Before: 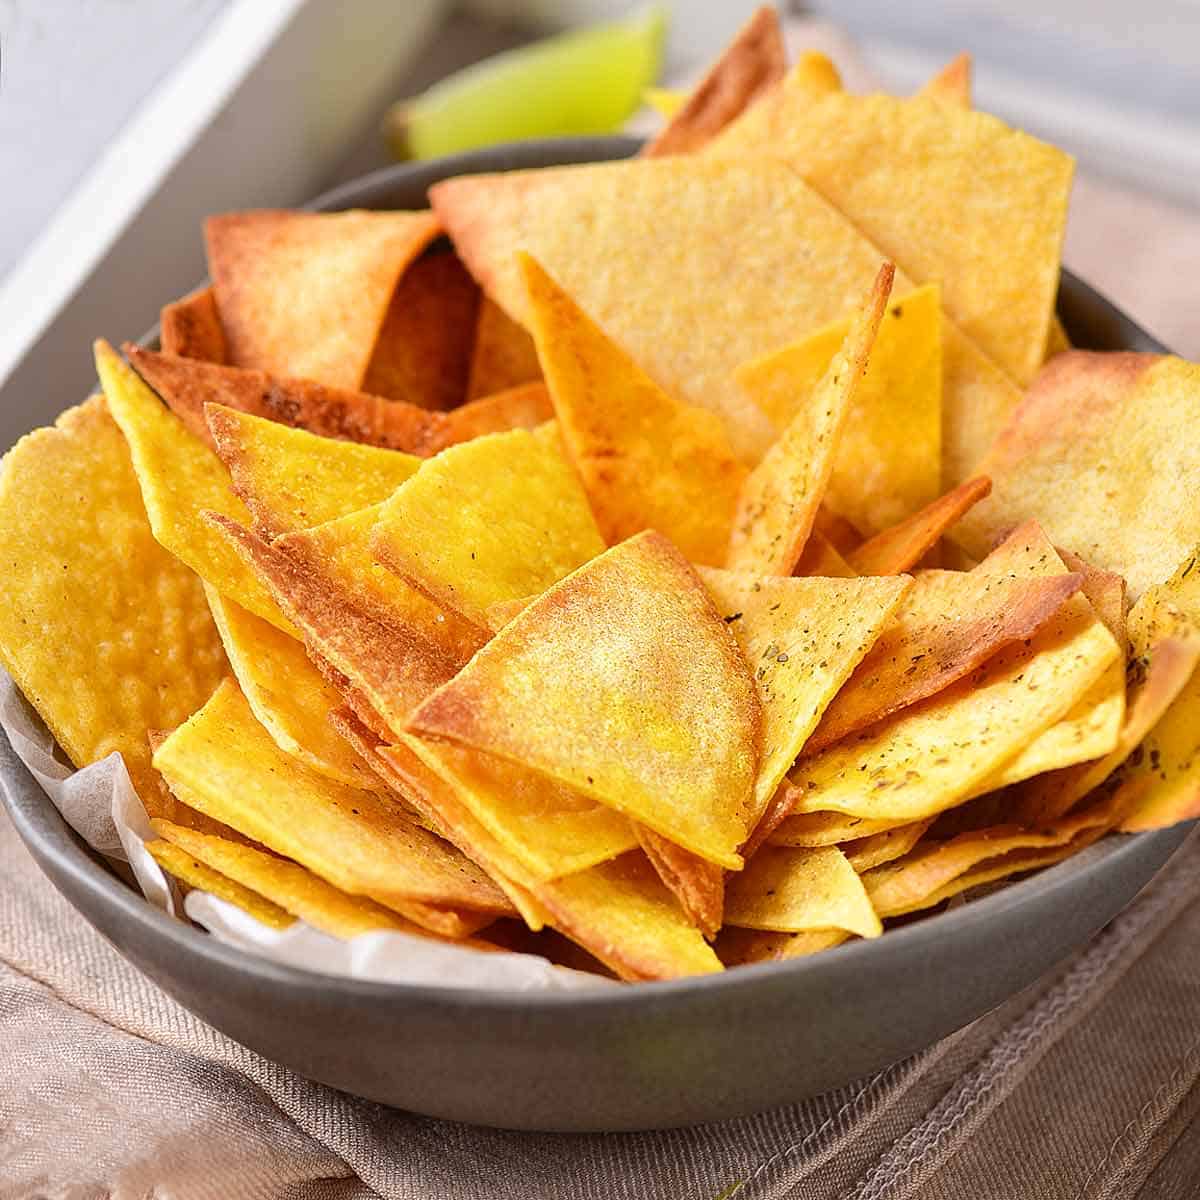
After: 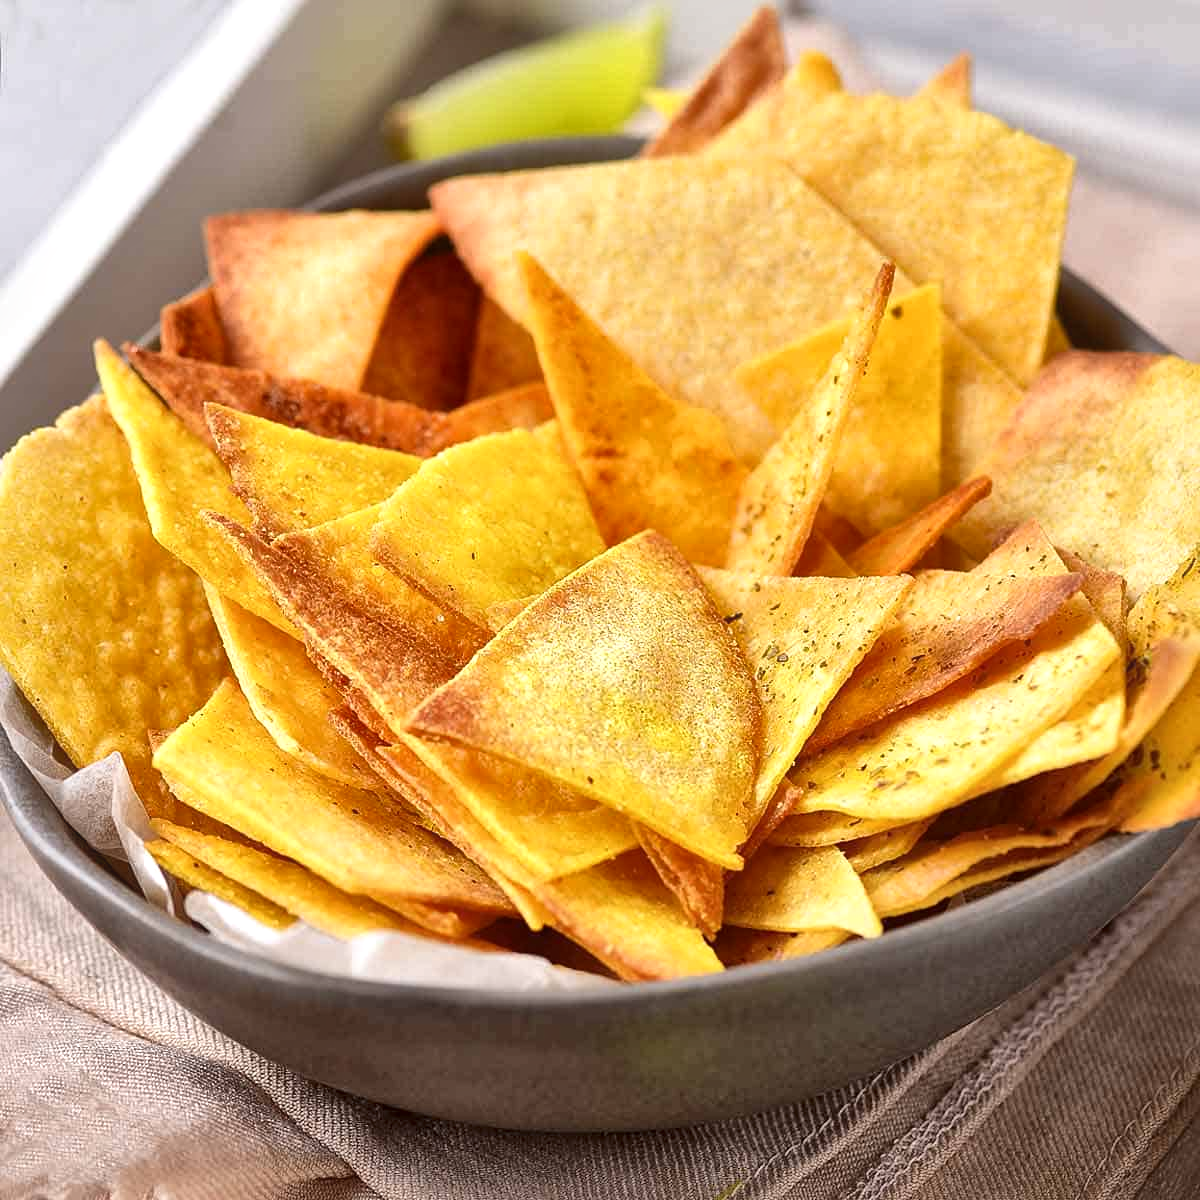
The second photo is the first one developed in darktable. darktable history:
contrast equalizer: octaves 7, y [[0.6 ×6], [0.55 ×6], [0 ×6], [0 ×6], [0 ×6]], mix -0.3
local contrast: mode bilateral grid, contrast 20, coarseness 50, detail 171%, midtone range 0.2
exposure: black level correction -0.001, exposure 0.08 EV, compensate highlight preservation false
